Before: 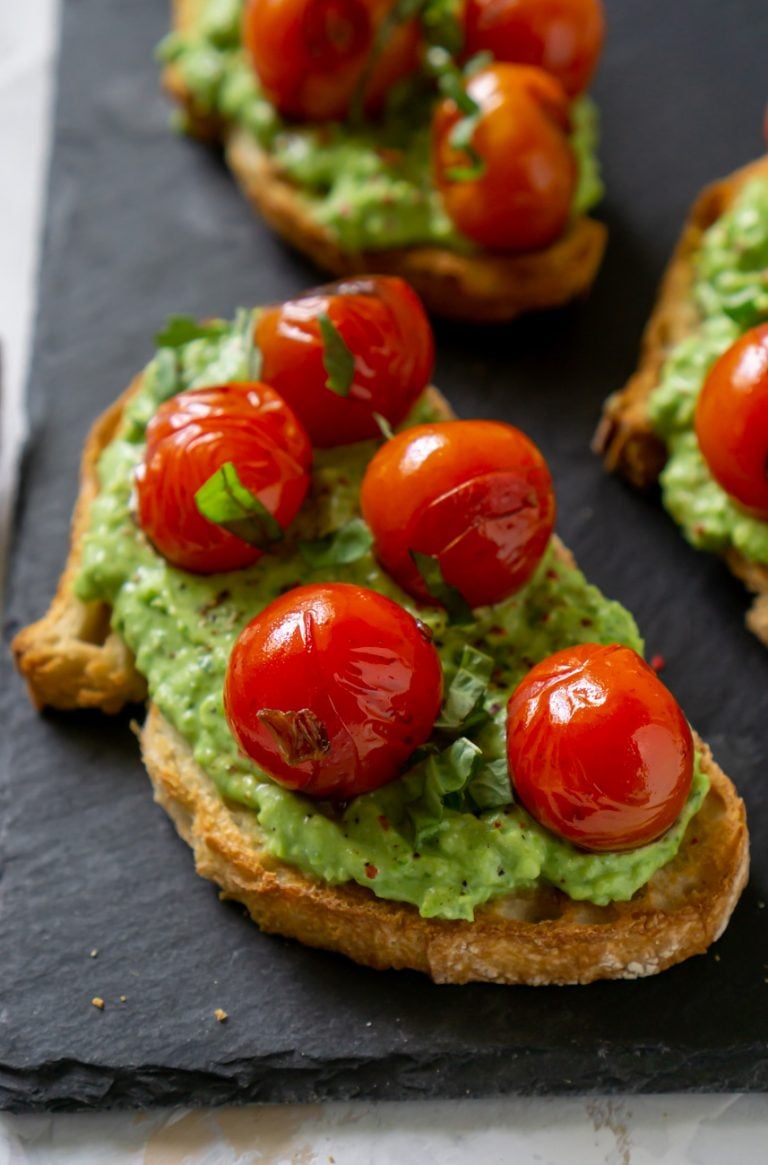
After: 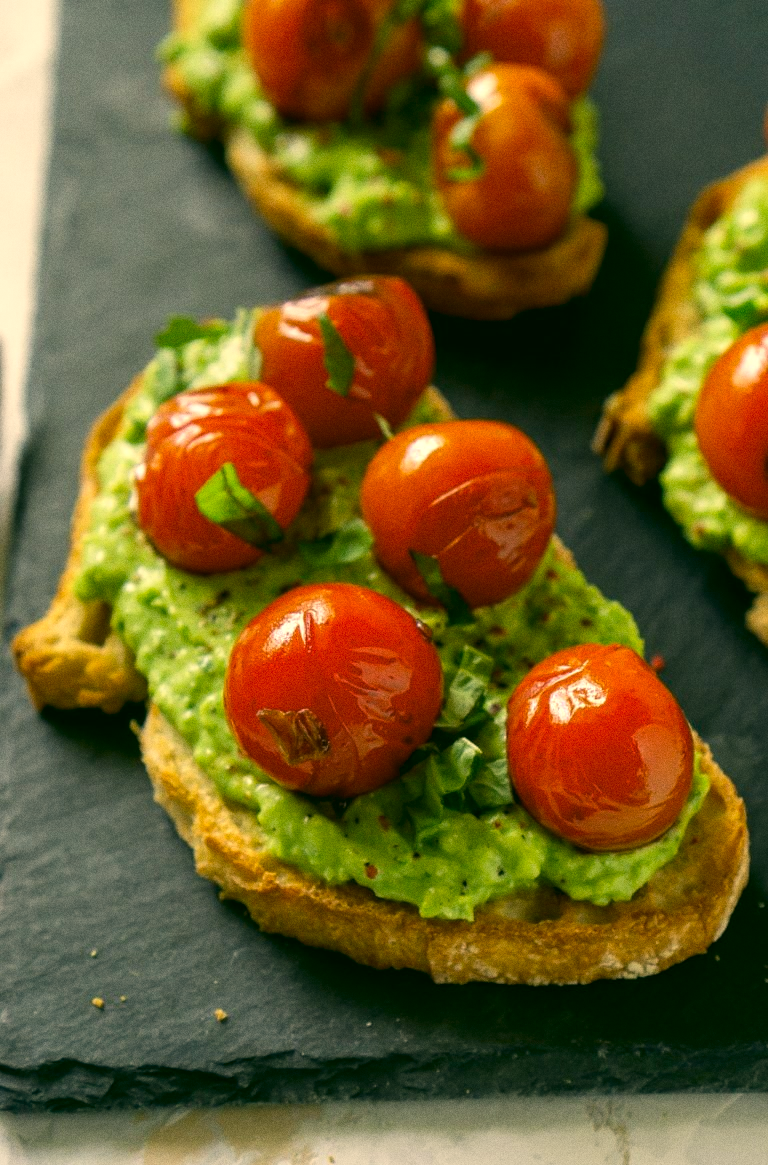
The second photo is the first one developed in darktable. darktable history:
grain: on, module defaults
exposure: exposure 0.236 EV, compensate highlight preservation false
color correction: highlights a* 5.3, highlights b* 24.26, shadows a* -15.58, shadows b* 4.02
